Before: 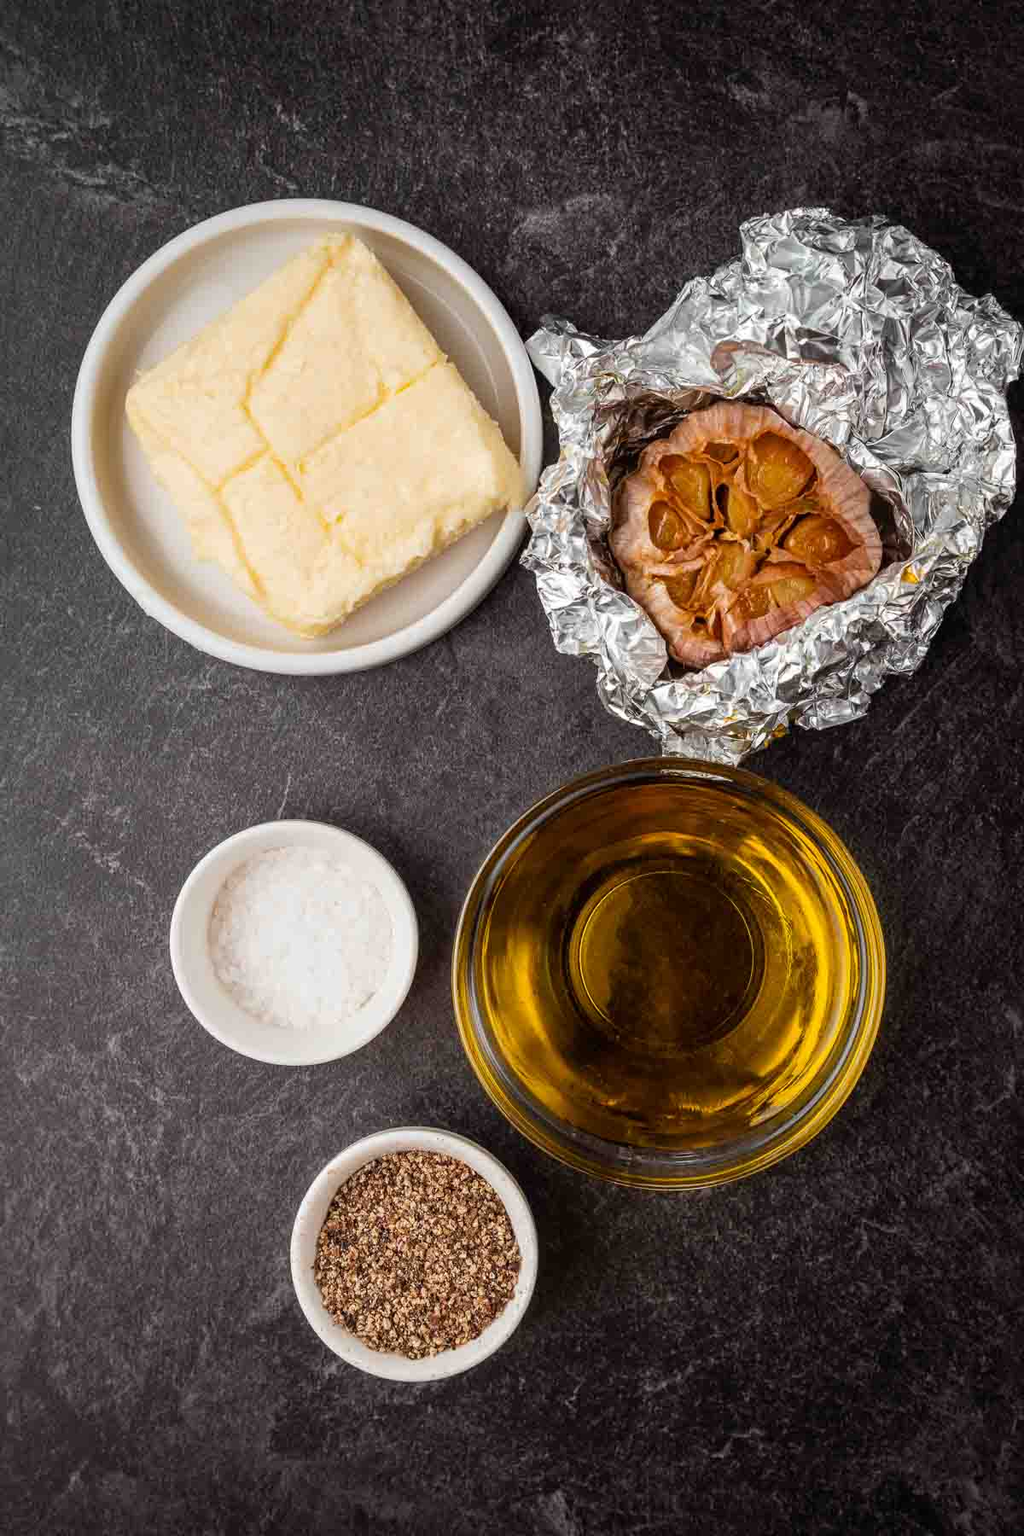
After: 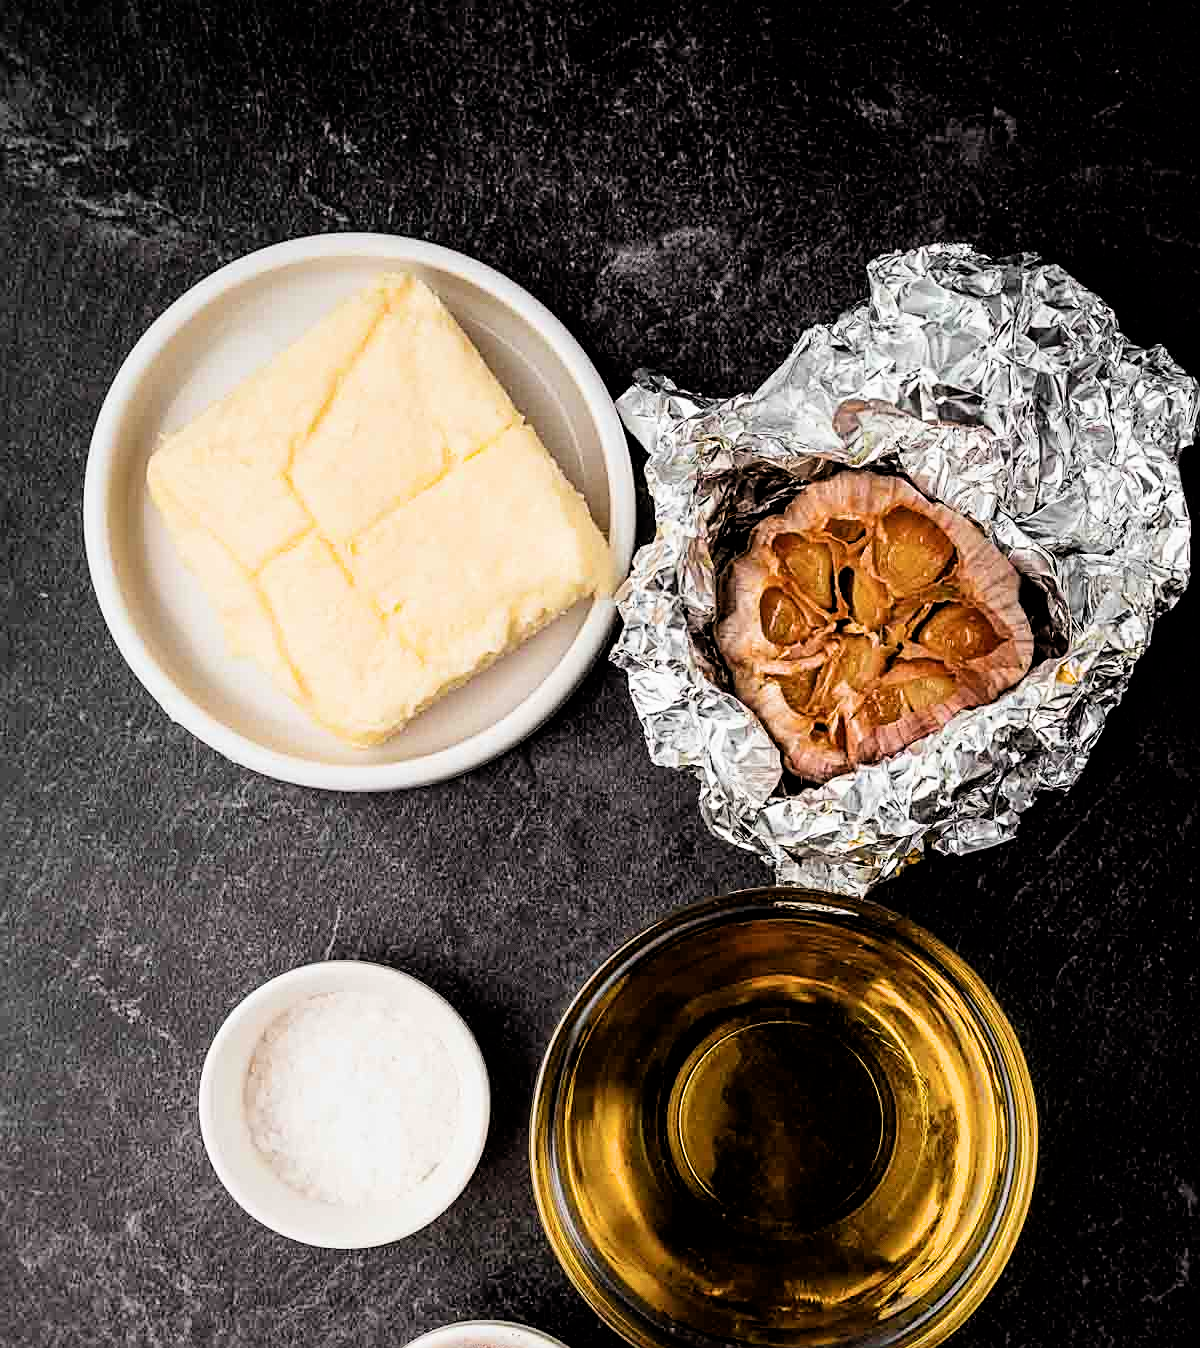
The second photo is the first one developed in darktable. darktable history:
filmic rgb: black relative exposure -4 EV, white relative exposure 3 EV, hardness 3.02, contrast 1.4
crop: bottom 24.967%
exposure: exposure 0.236 EV, compensate highlight preservation false
sharpen: on, module defaults
